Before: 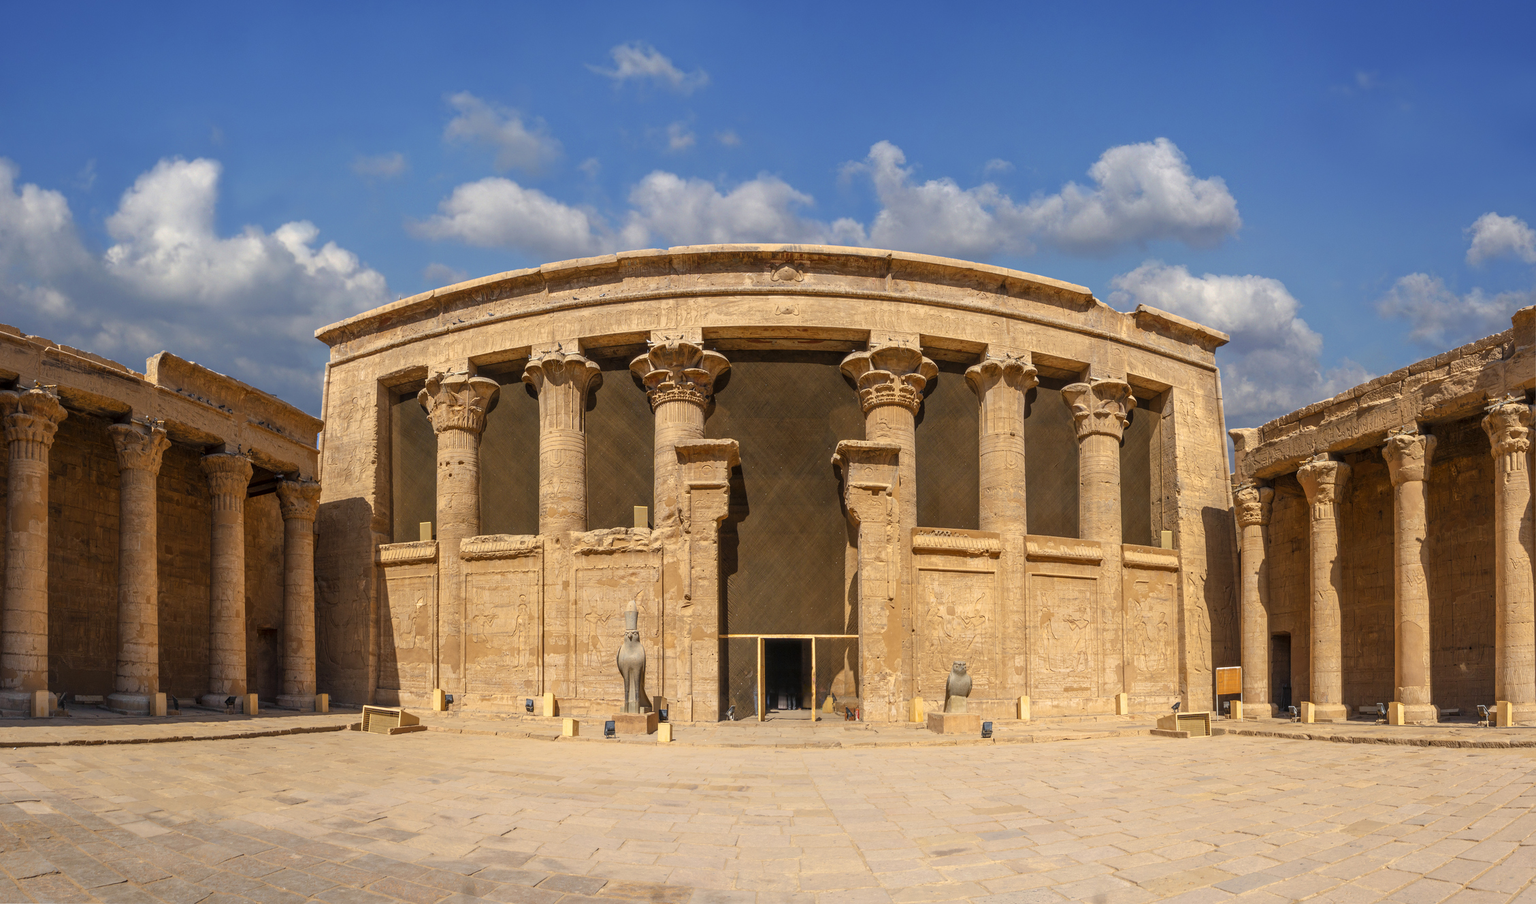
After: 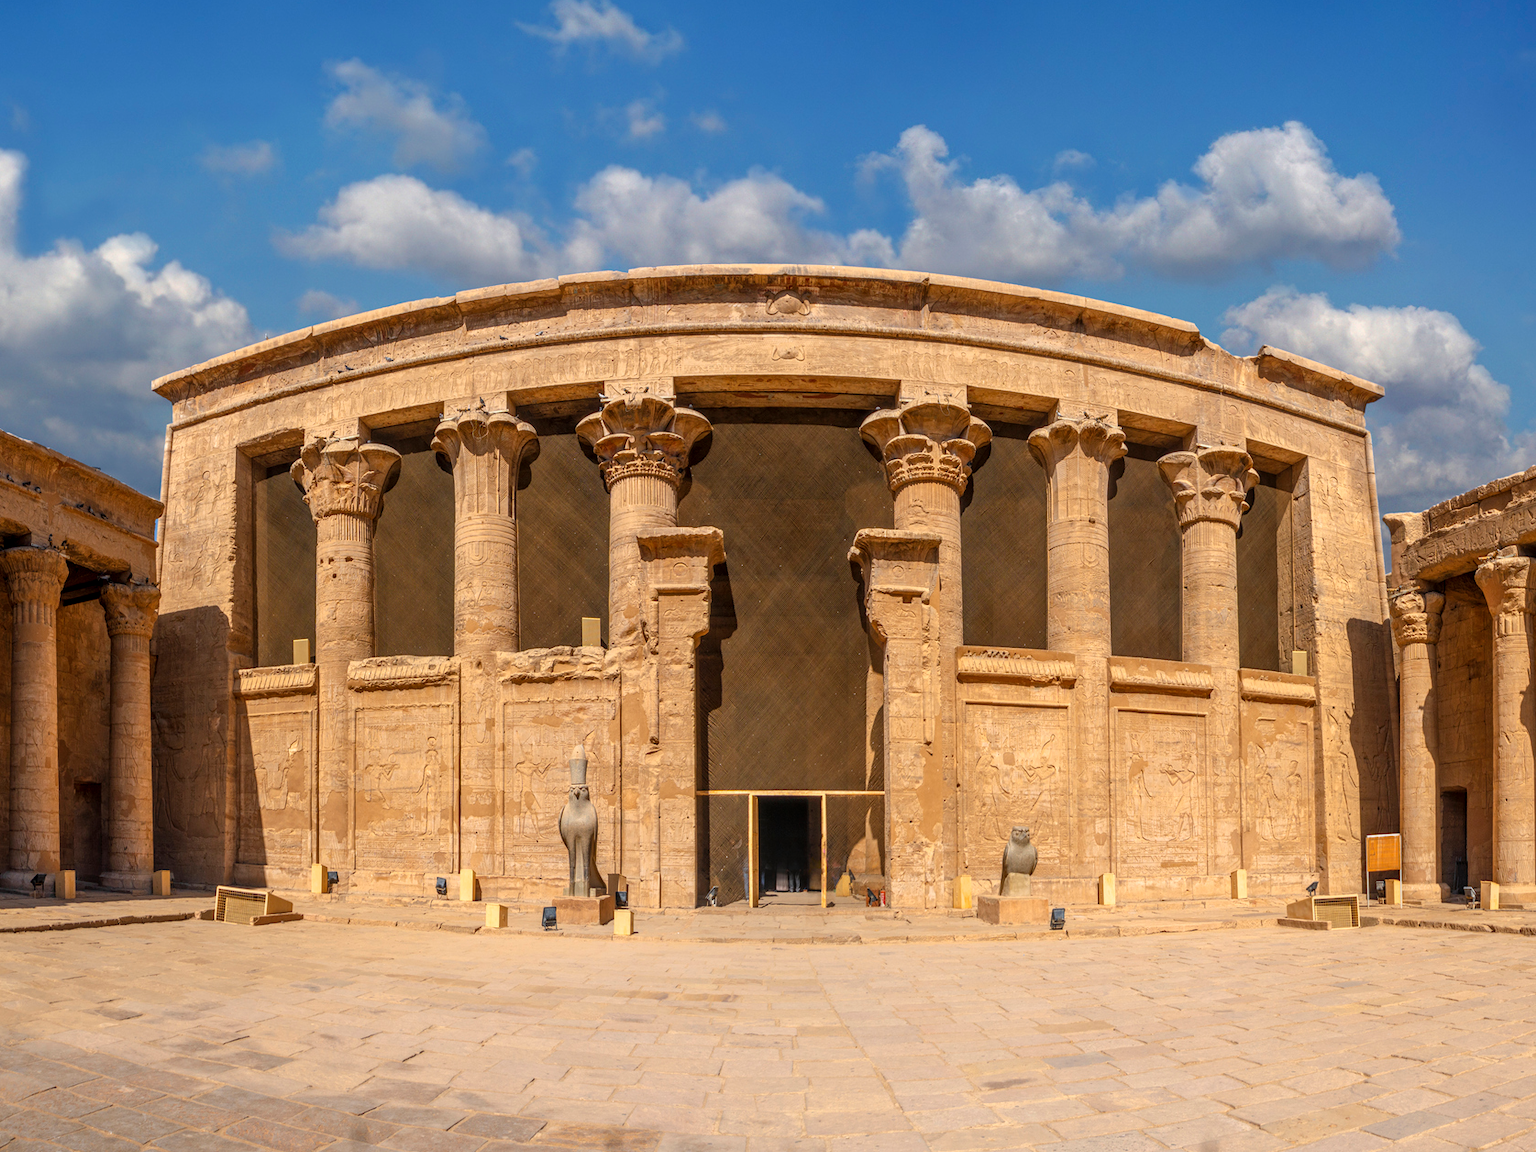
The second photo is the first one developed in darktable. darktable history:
local contrast: detail 117%
crop and rotate: left 13.201%, top 5.326%, right 12.557%
